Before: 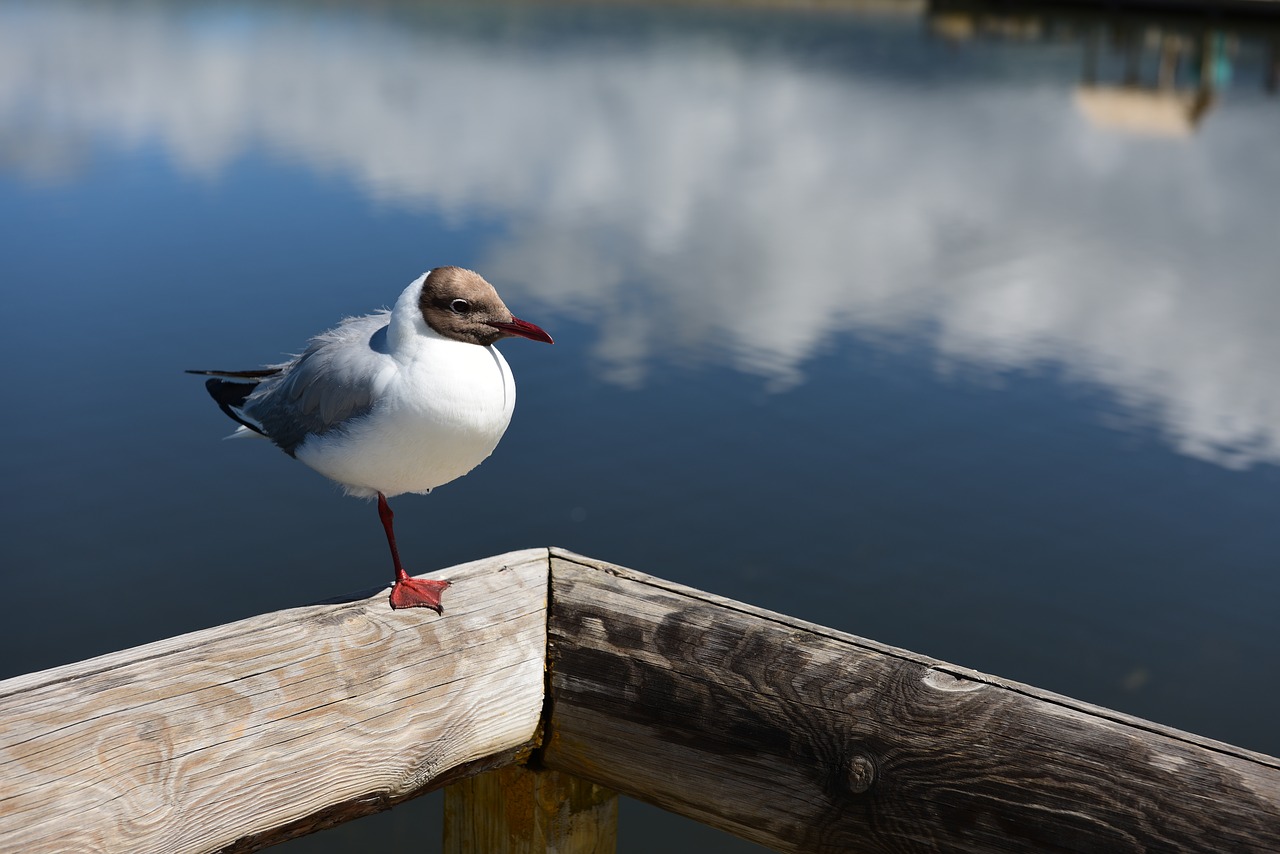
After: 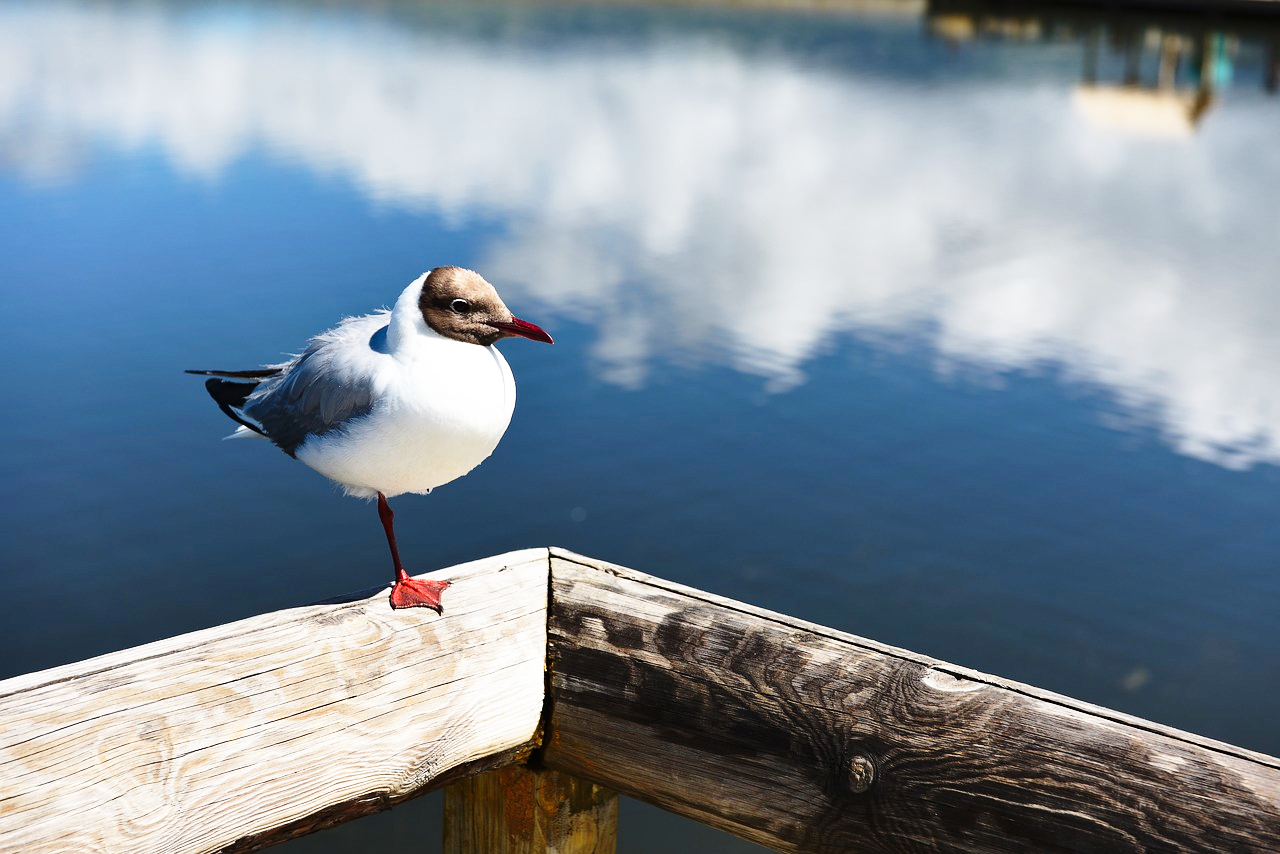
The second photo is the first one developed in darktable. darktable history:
shadows and highlights: soften with gaussian
base curve: curves: ch0 [(0, 0) (0.026, 0.03) (0.109, 0.232) (0.351, 0.748) (0.669, 0.968) (1, 1)], preserve colors none
